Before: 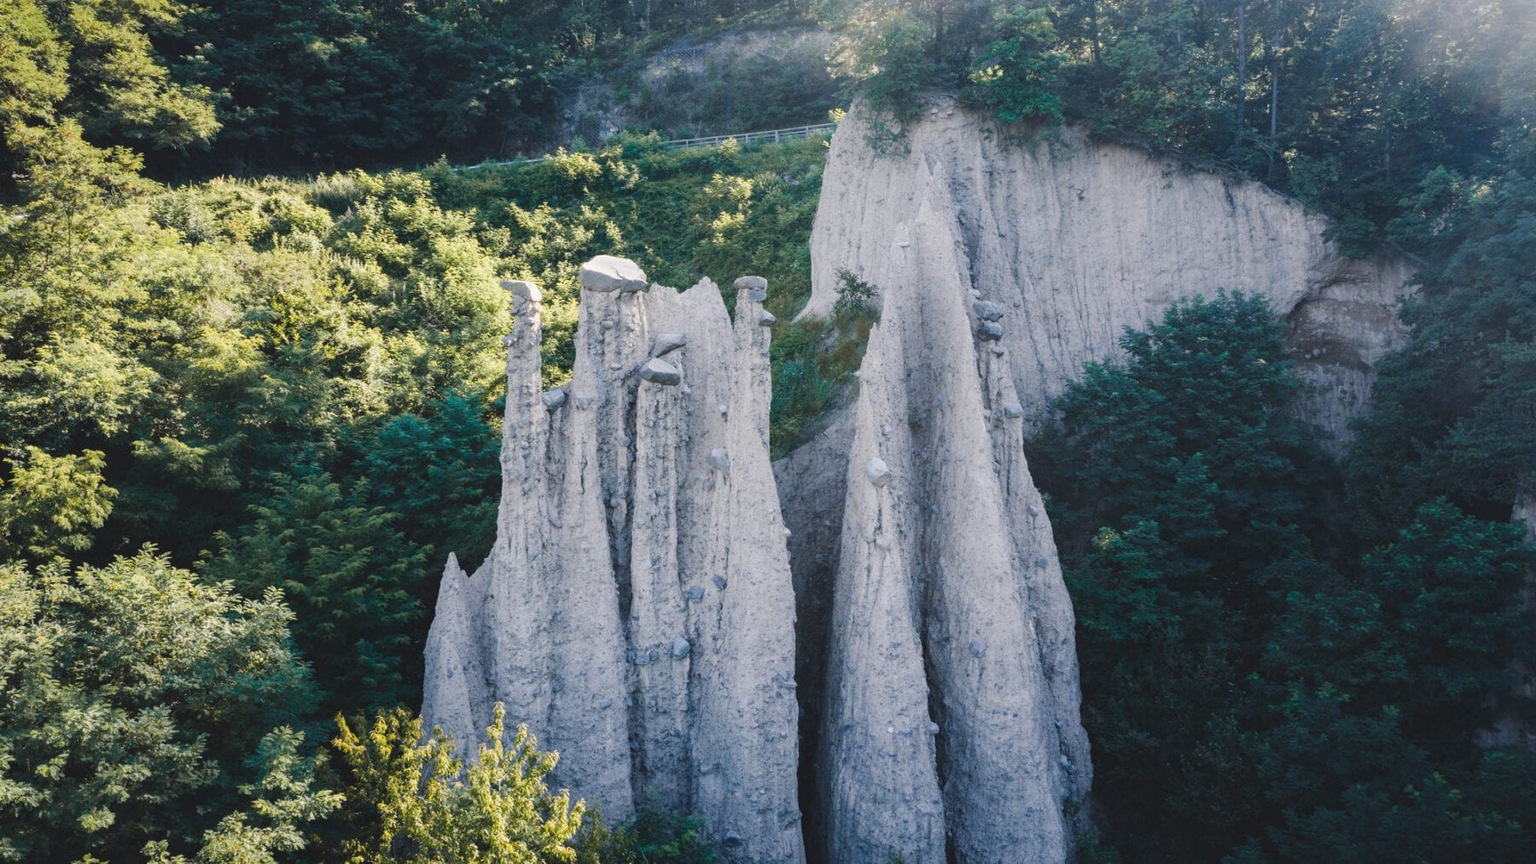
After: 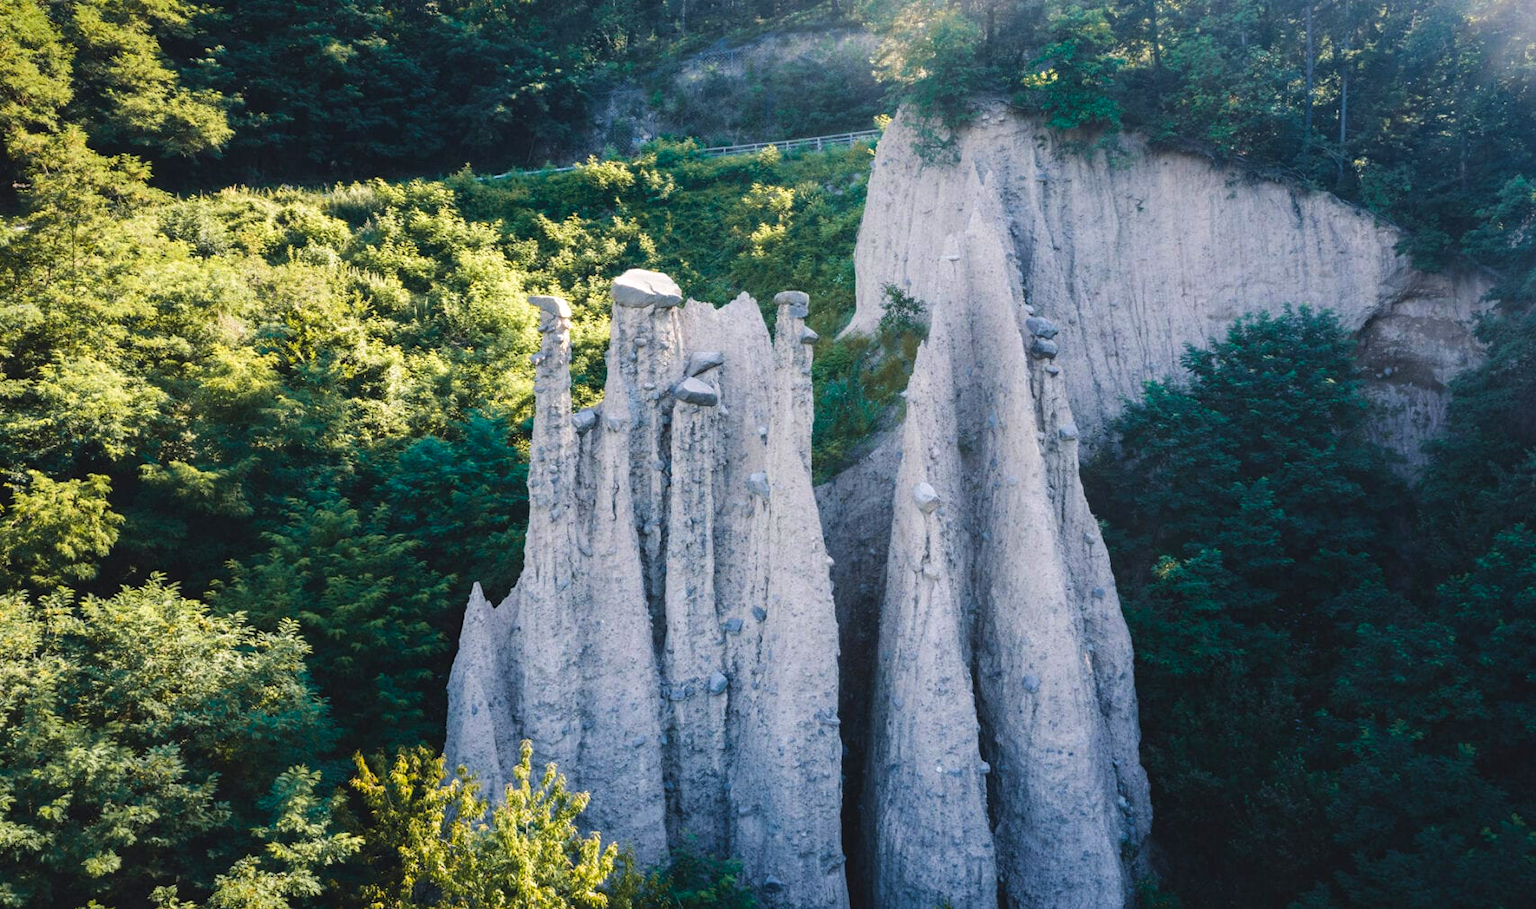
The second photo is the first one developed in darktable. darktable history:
color balance: contrast 8.5%, output saturation 105%
velvia: on, module defaults
crop and rotate: right 5.167%
